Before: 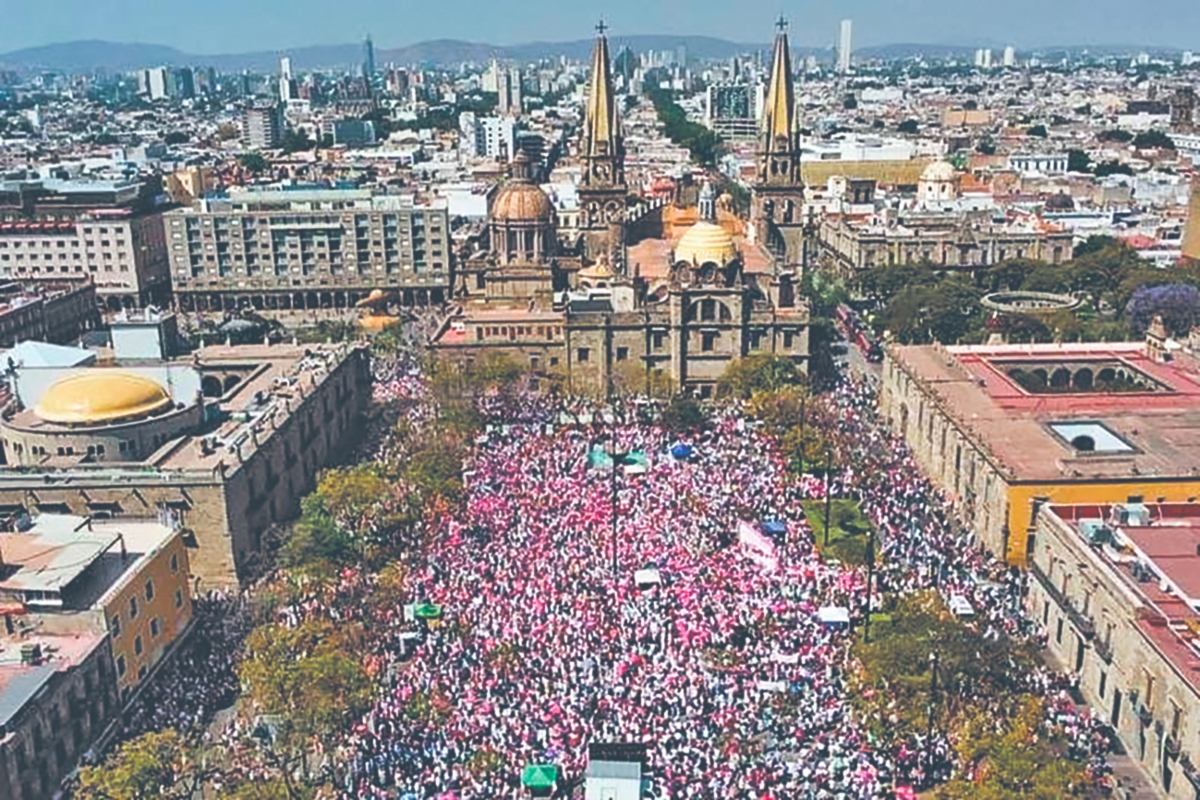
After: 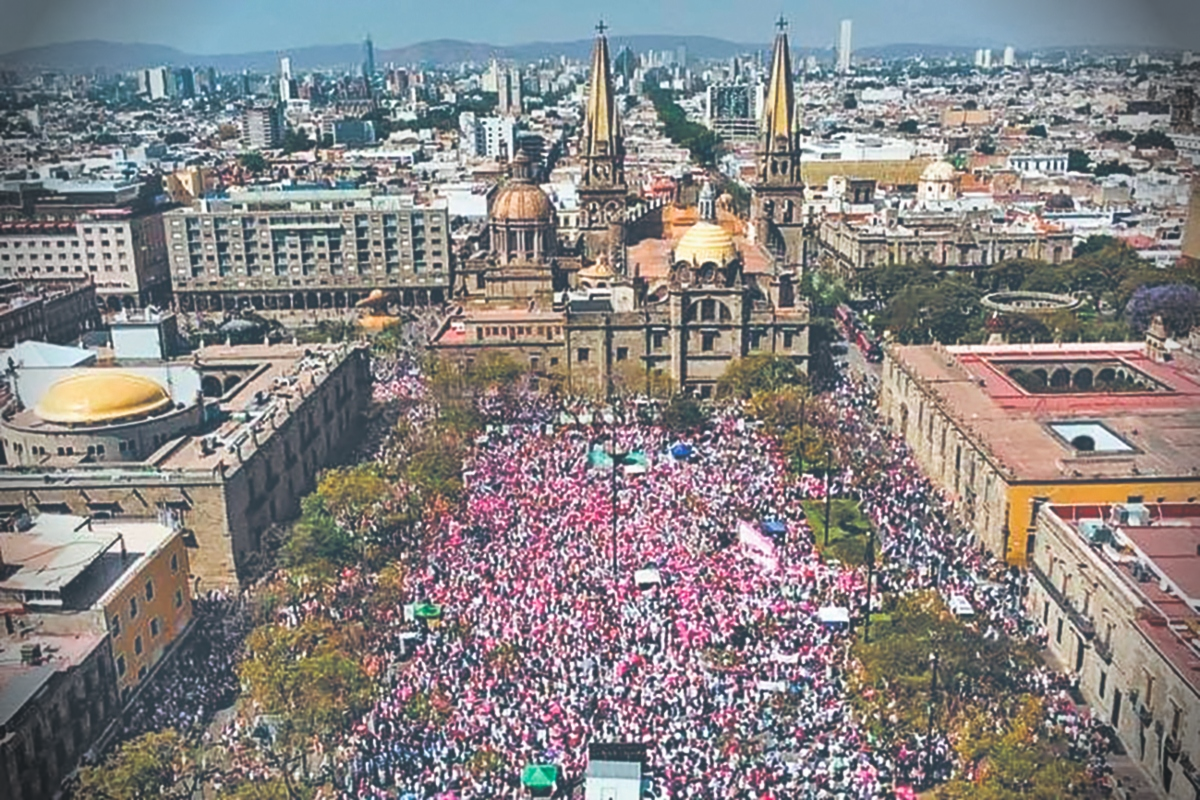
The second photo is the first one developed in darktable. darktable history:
vignetting: fall-off start 88.15%, fall-off radius 25.21%, brightness -0.715, saturation -0.485
